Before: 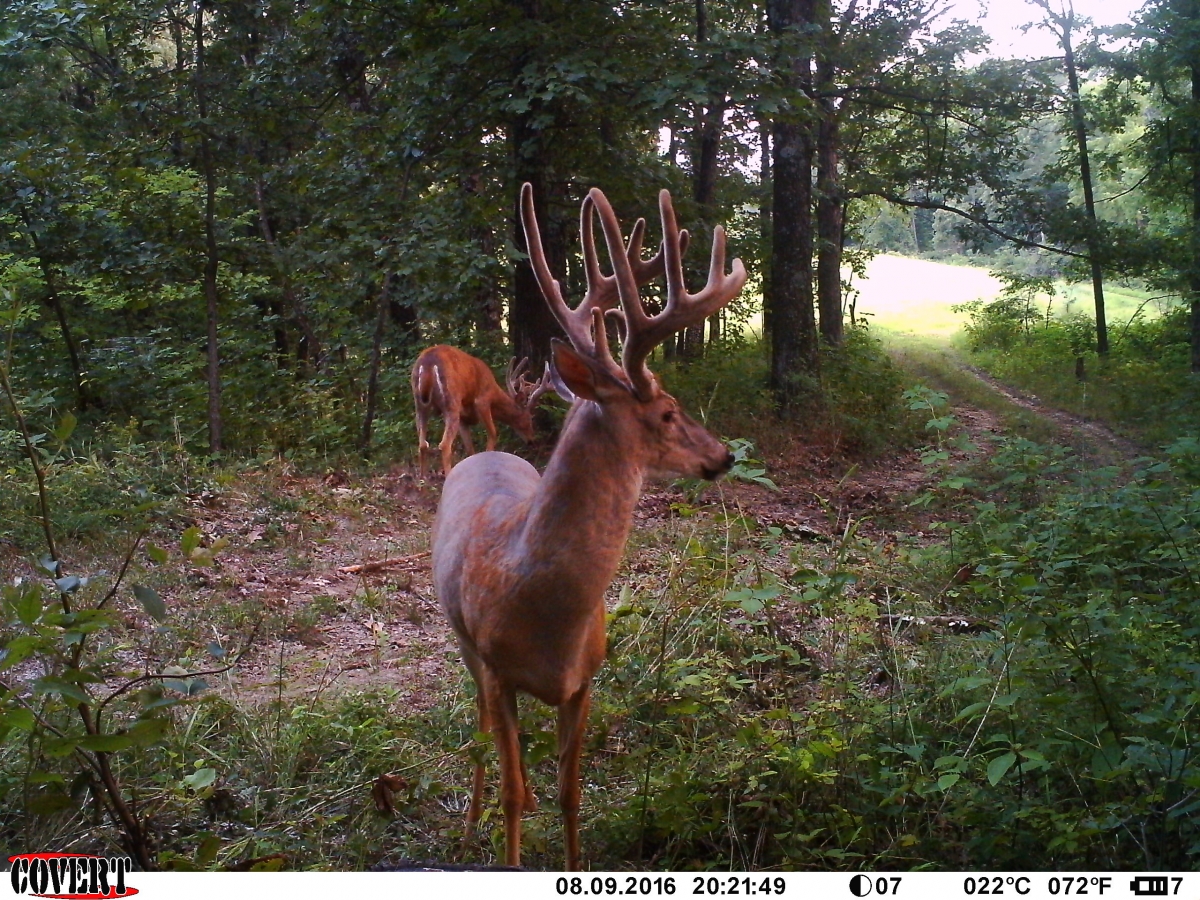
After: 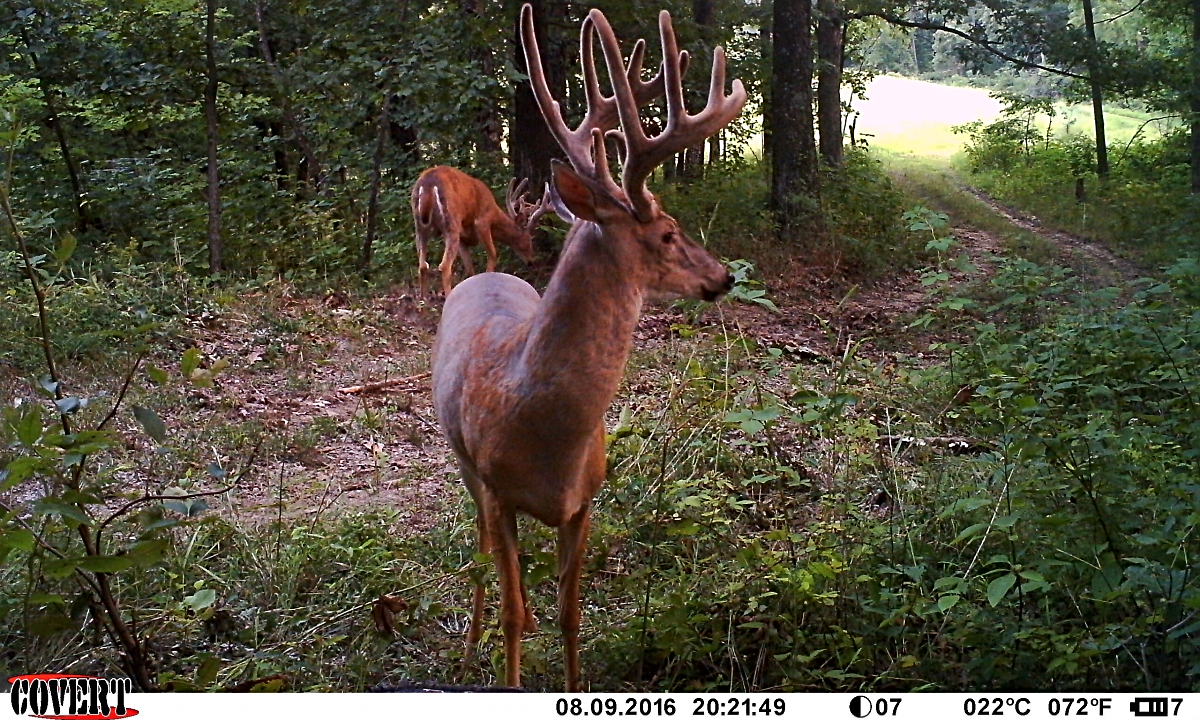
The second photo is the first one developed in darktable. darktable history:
sharpen: radius 2.767
local contrast: mode bilateral grid, contrast 20, coarseness 50, detail 120%, midtone range 0.2
crop and rotate: top 19.998%
